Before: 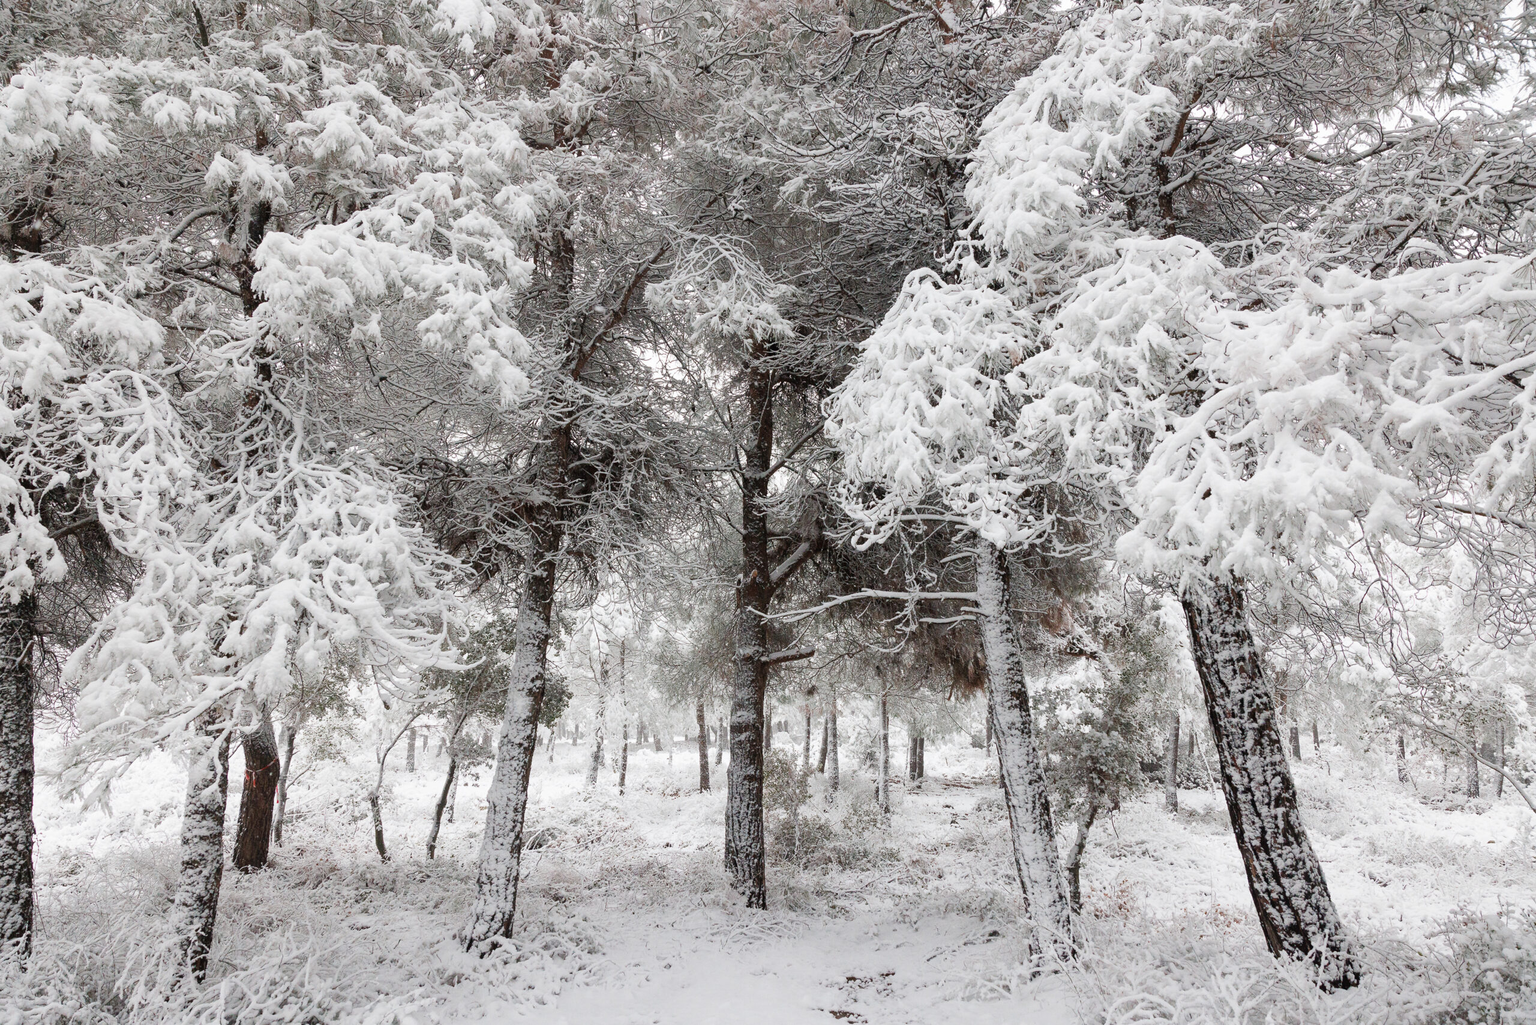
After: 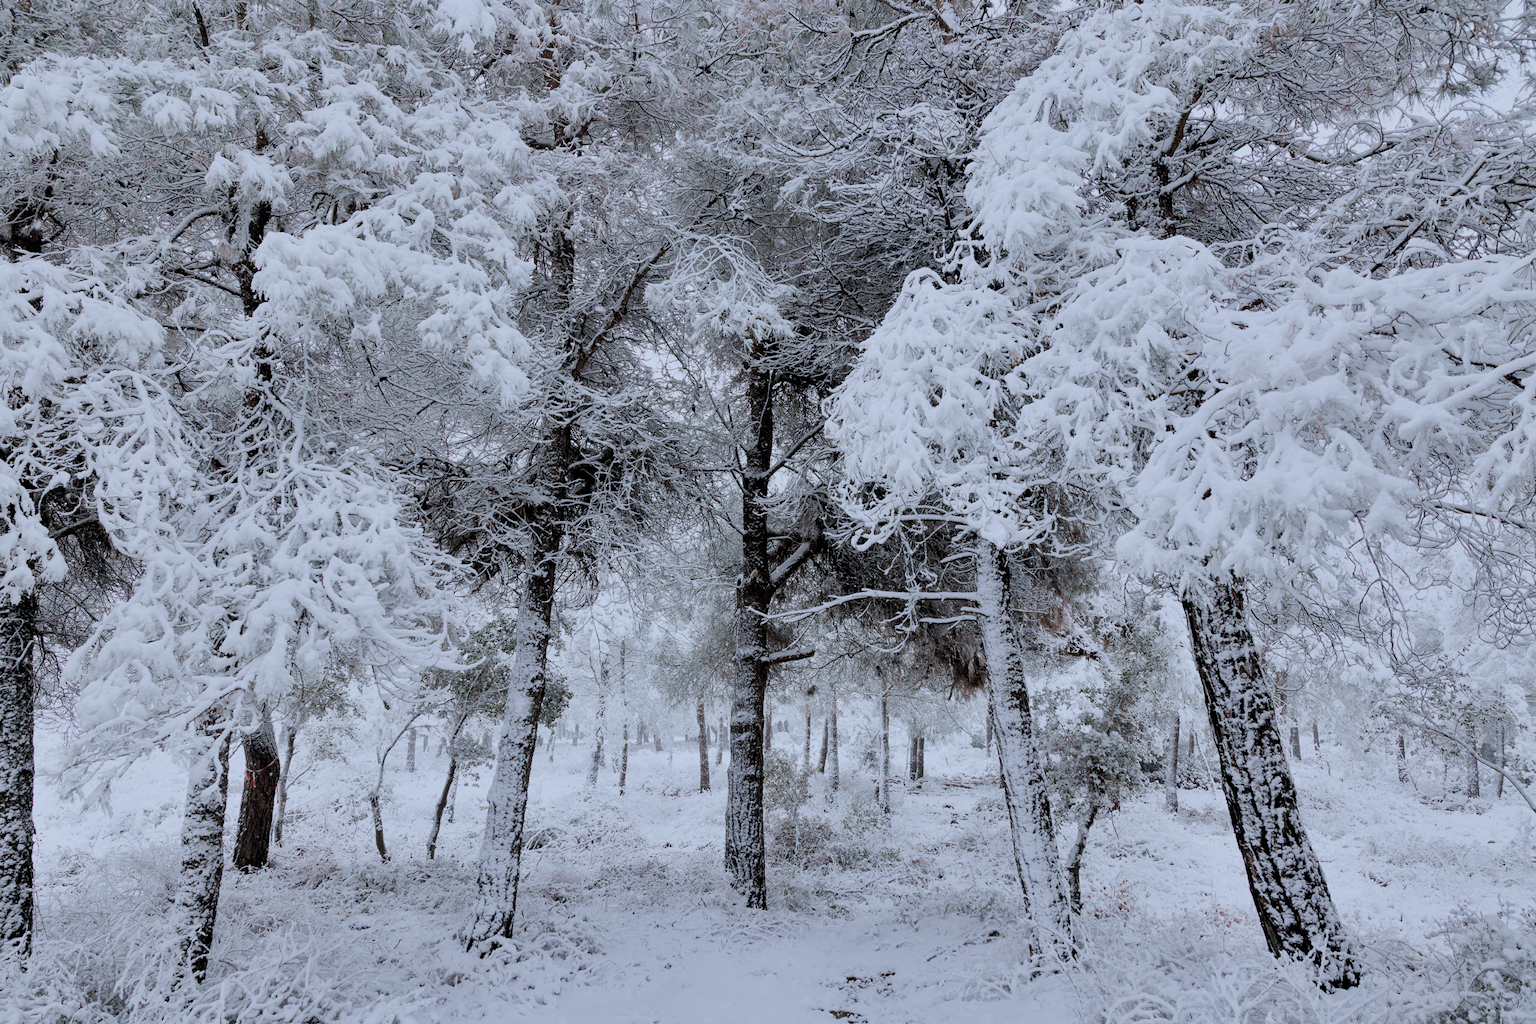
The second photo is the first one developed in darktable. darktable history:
shadows and highlights: shadows 25, highlights -48, soften with gaussian
white balance: red 0.926, green 1.003, blue 1.133
filmic rgb: black relative exposure -4.88 EV, hardness 2.82
